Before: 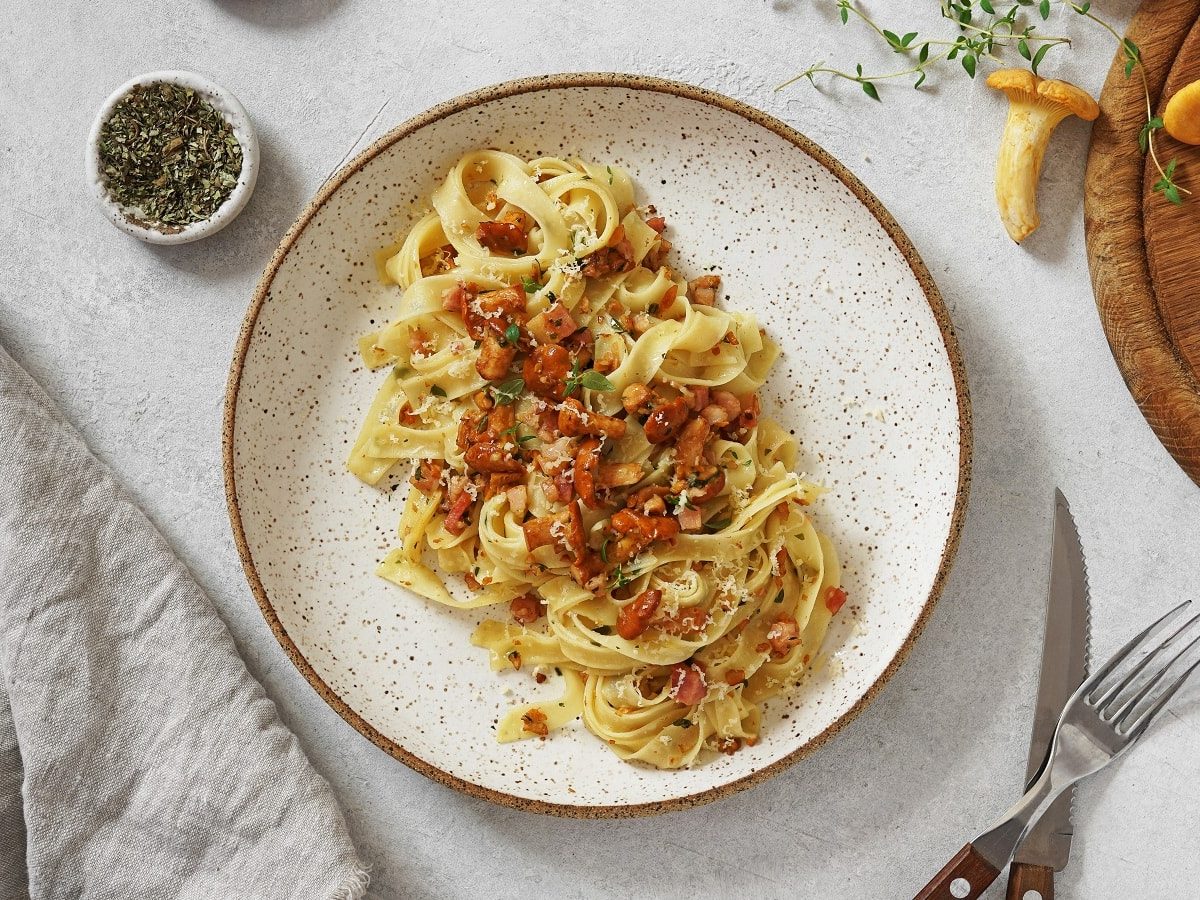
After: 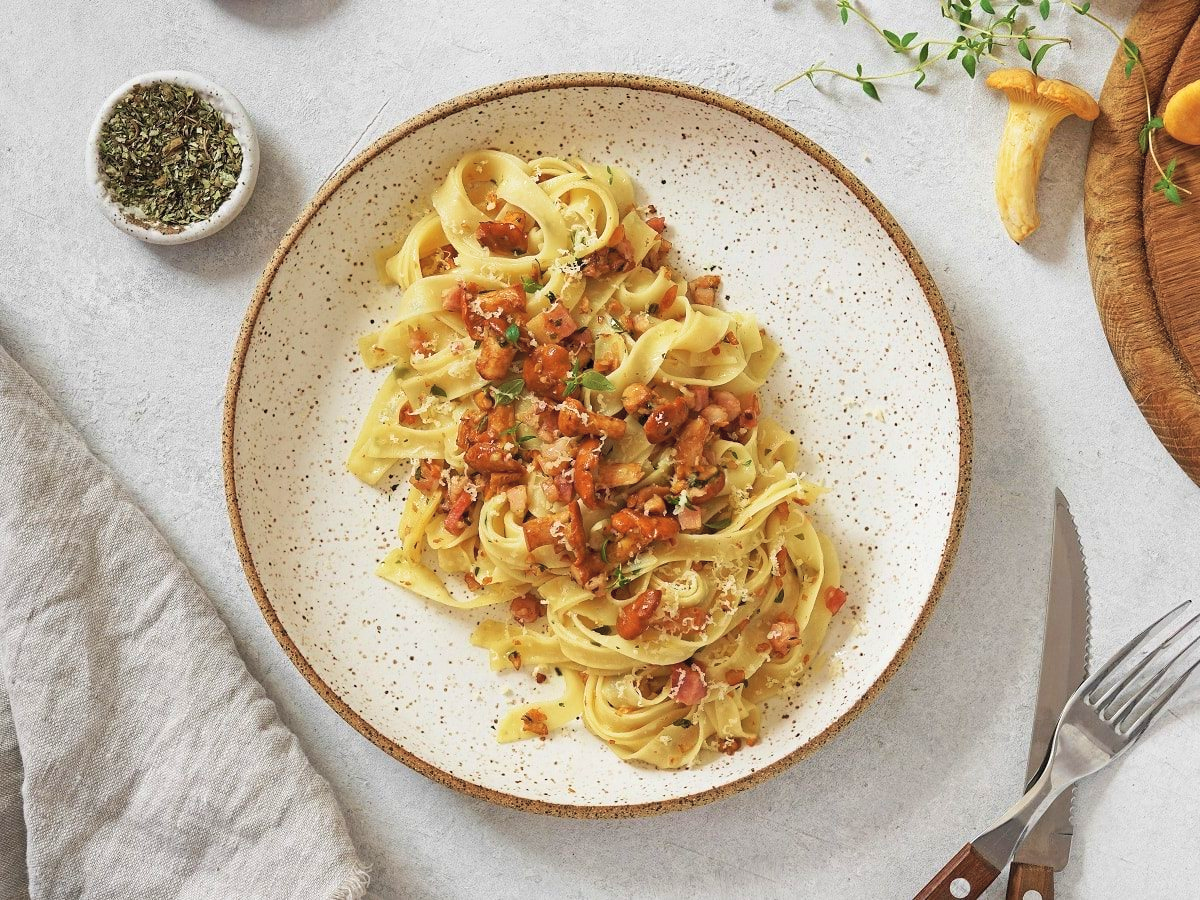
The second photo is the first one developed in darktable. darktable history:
contrast brightness saturation: brightness 0.125
velvia: on, module defaults
